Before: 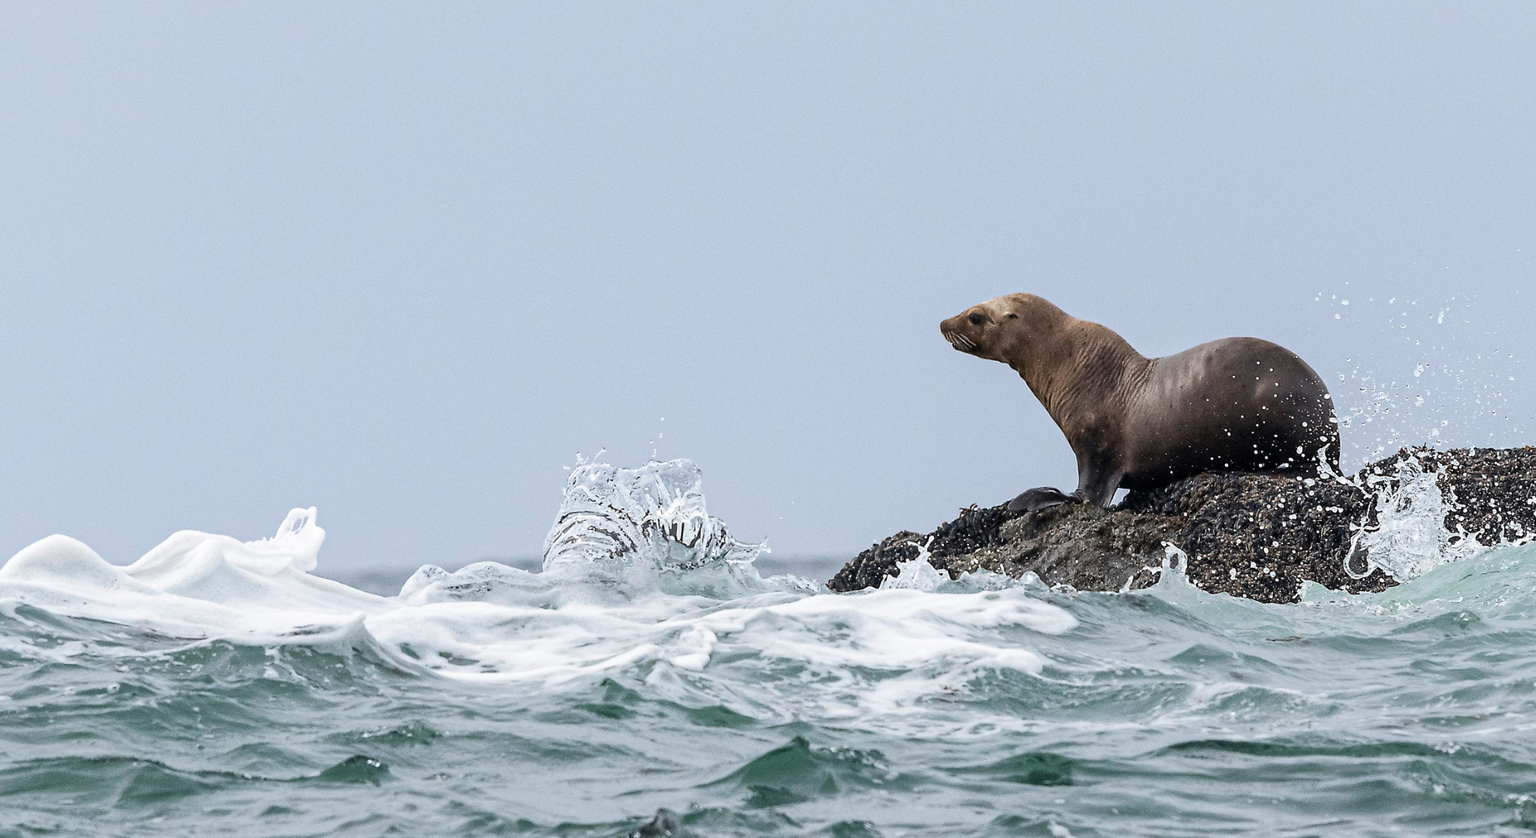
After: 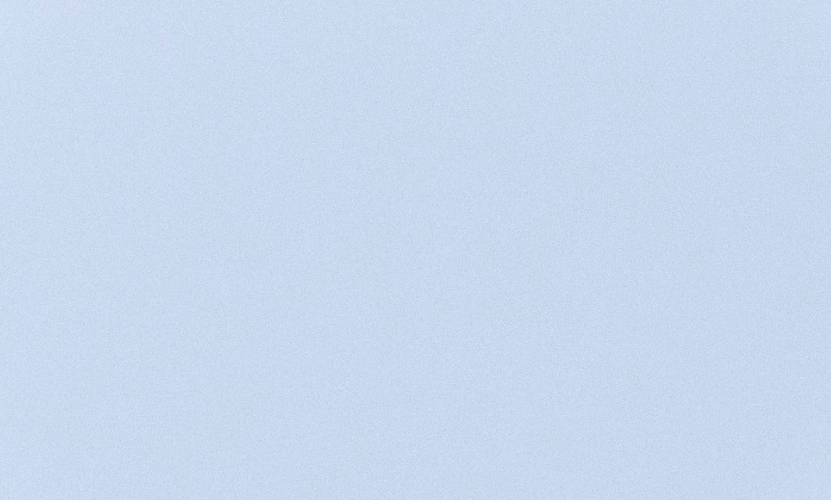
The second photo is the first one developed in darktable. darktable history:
crop and rotate: left 10.817%, top 0.062%, right 47.194%, bottom 53.626%
local contrast: highlights 25%, detail 130%
rgb levels: levels [[0.013, 0.434, 0.89], [0, 0.5, 1], [0, 0.5, 1]]
vignetting: fall-off start 100%, brightness 0.05, saturation 0
